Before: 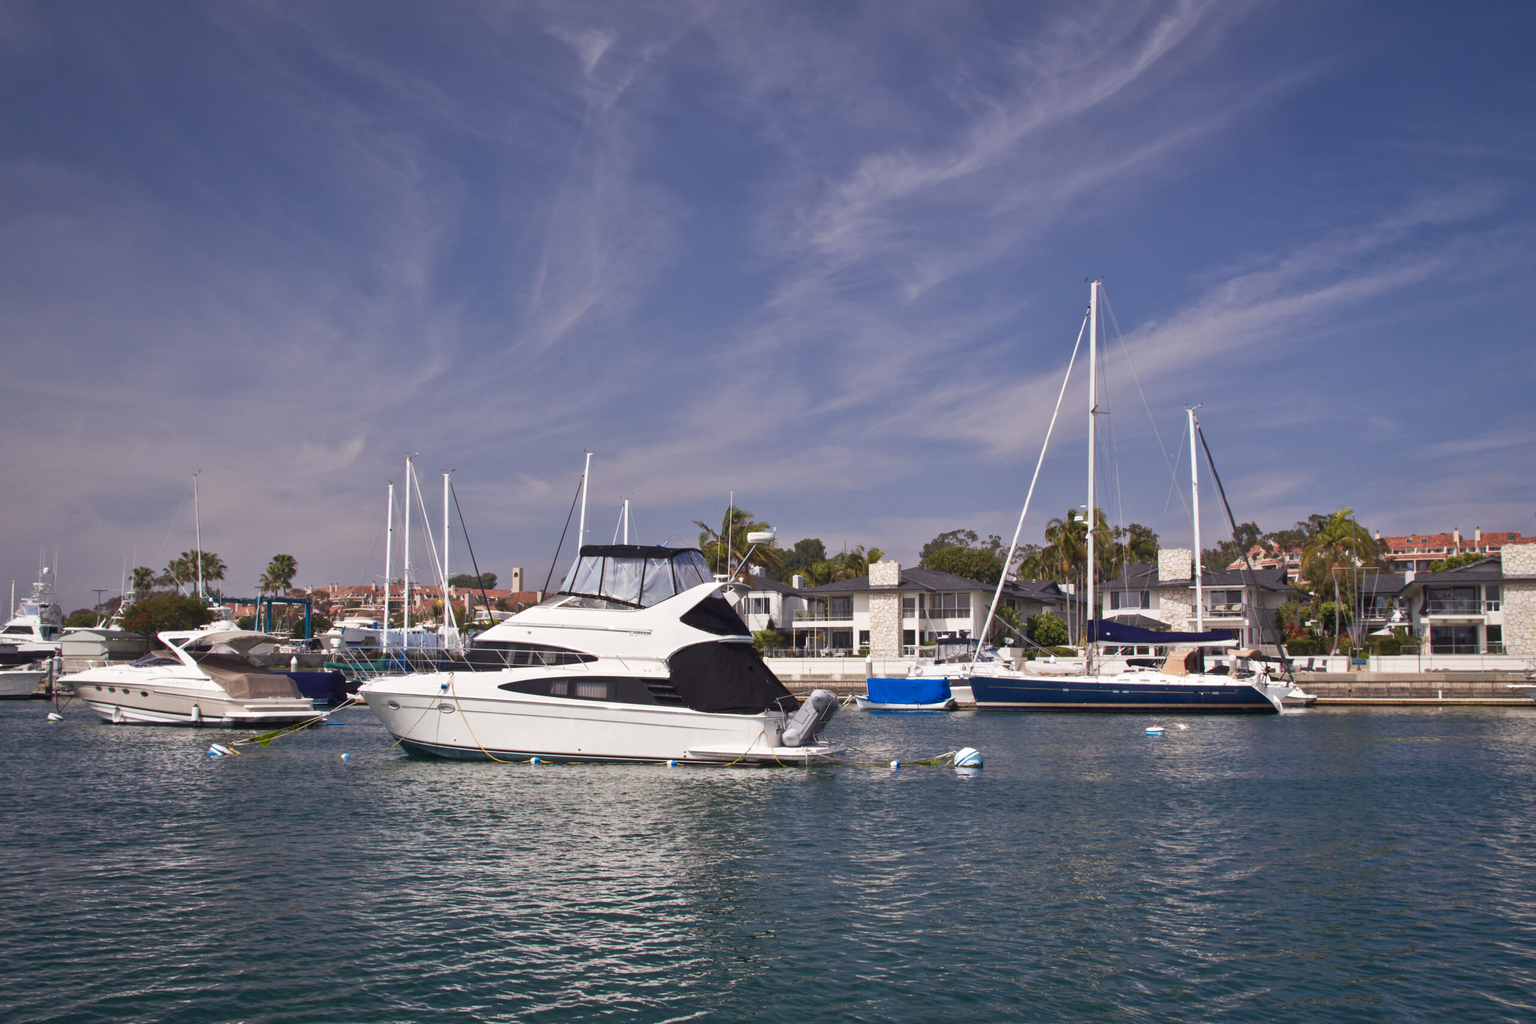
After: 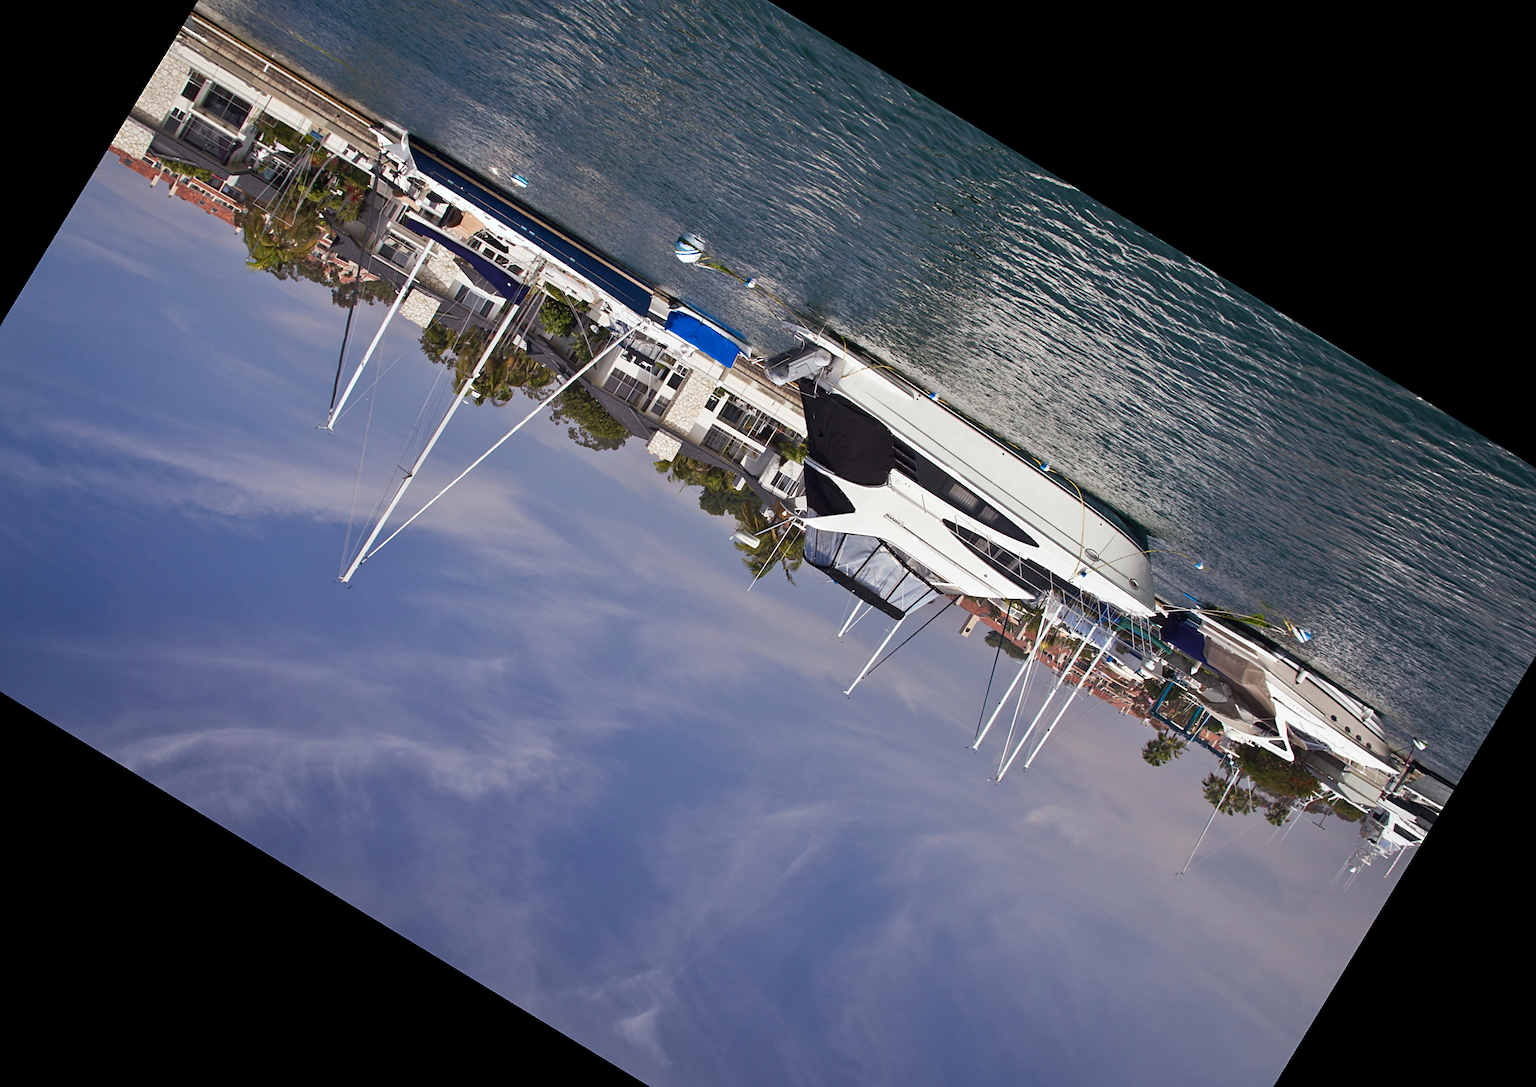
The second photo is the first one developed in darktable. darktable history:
color balance: mode lift, gamma, gain (sRGB), lift [0.97, 1, 1, 1], gamma [1.03, 1, 1, 1]
sharpen: on, module defaults
crop and rotate: angle 148.68°, left 9.111%, top 15.603%, right 4.588%, bottom 17.041%
white balance: red 0.978, blue 0.999
